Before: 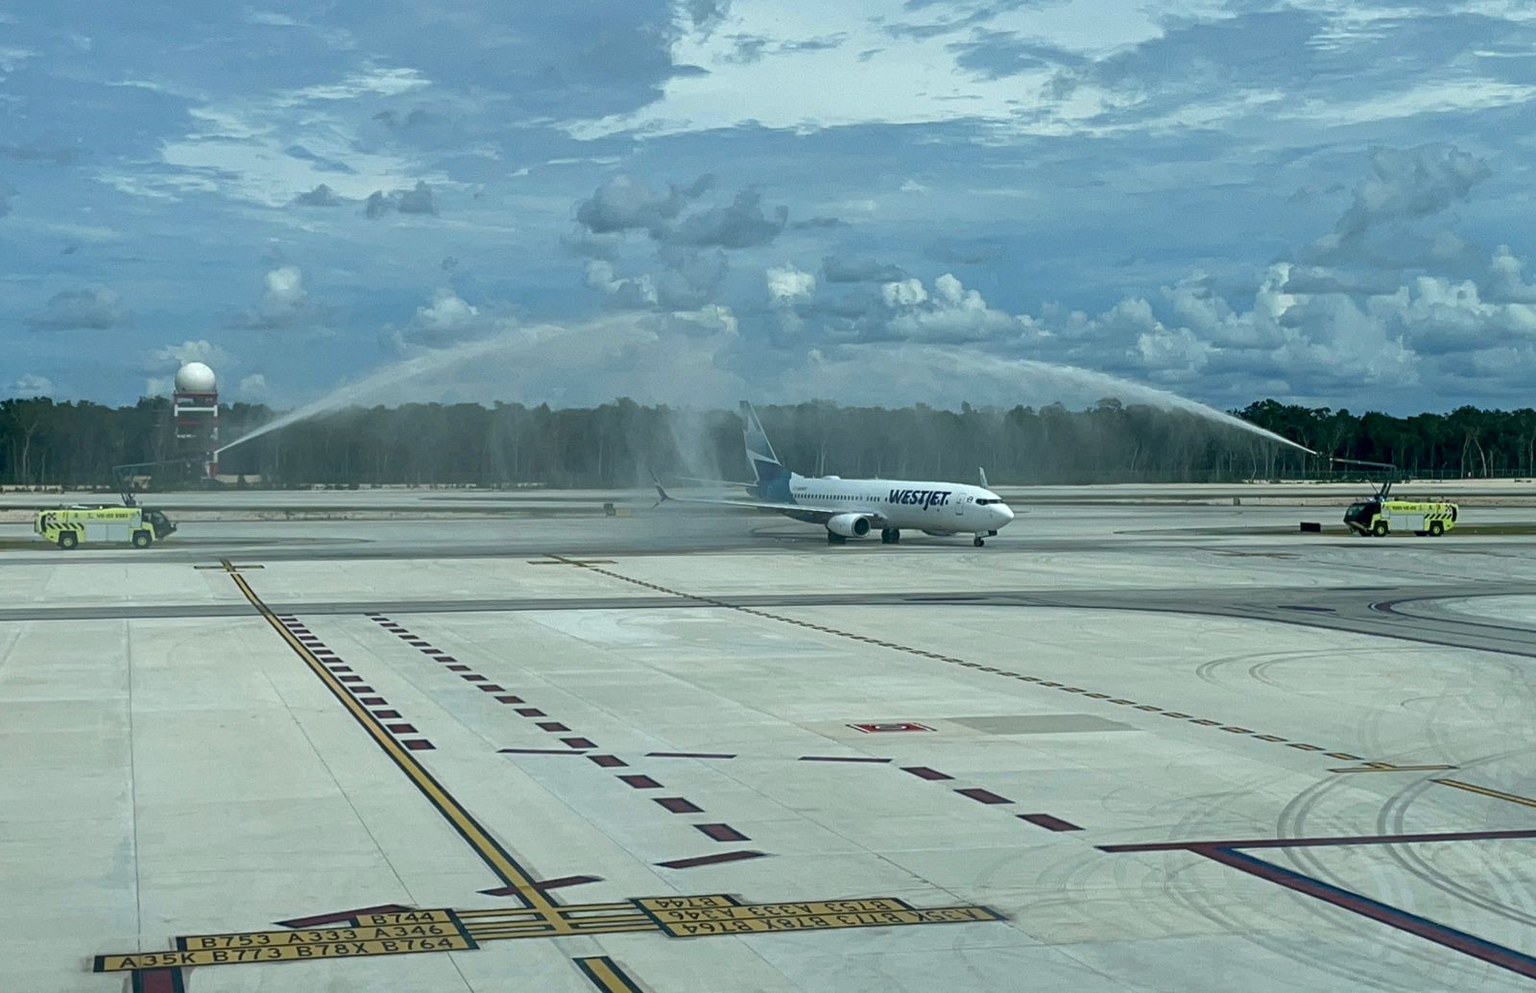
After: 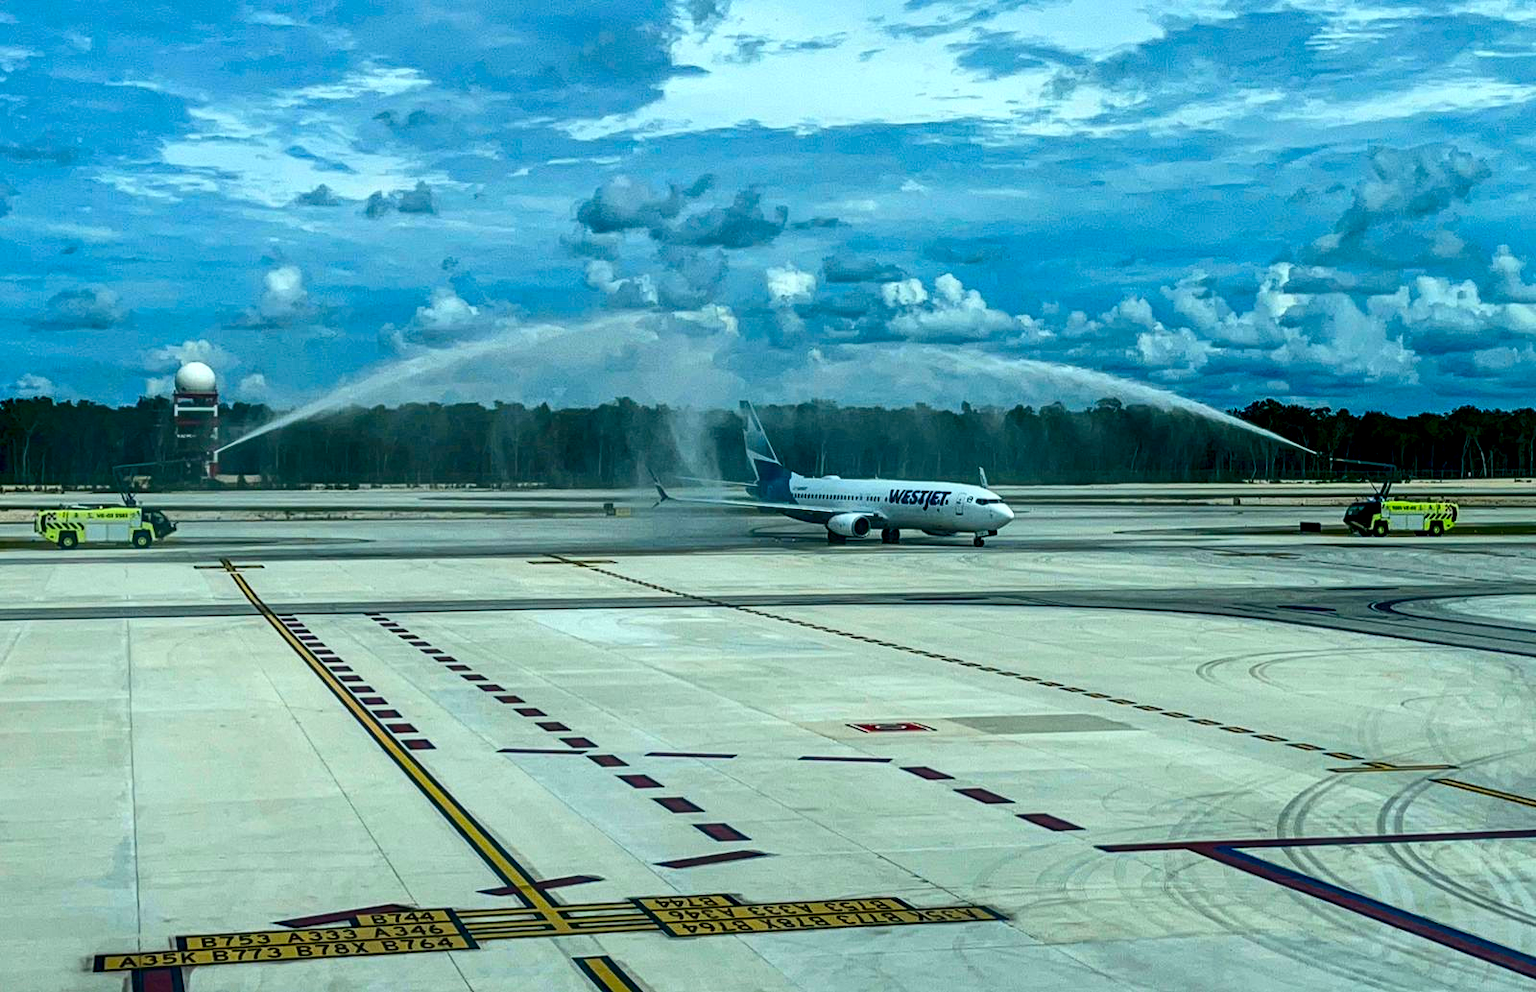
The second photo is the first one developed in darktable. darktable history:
contrast brightness saturation: contrast 0.261, brightness 0.018, saturation 0.869
local contrast: detail 150%
exposure: exposure -0.155 EV, compensate exposure bias true, compensate highlight preservation false
shadows and highlights: shadows 25.93, highlights -23.95
